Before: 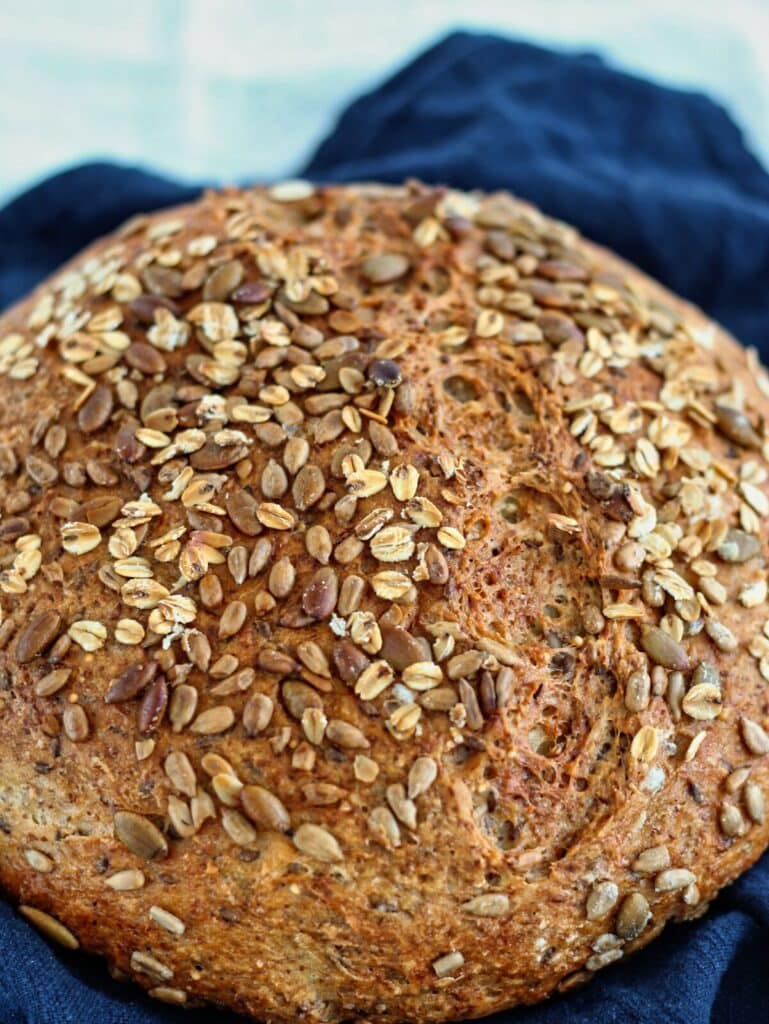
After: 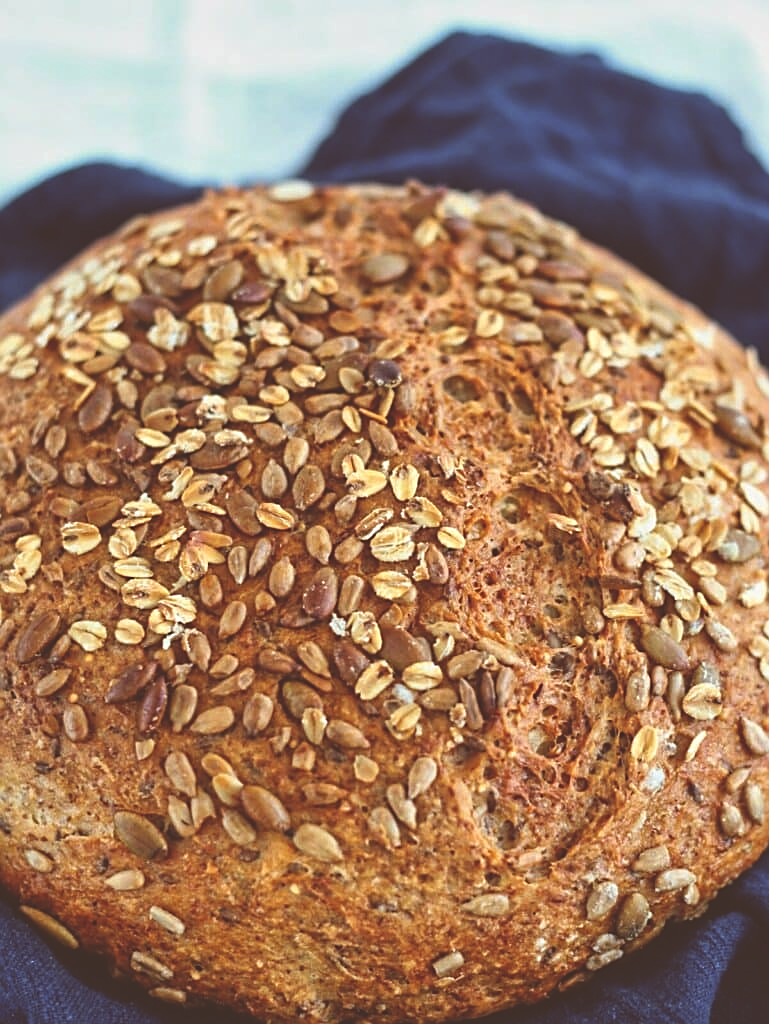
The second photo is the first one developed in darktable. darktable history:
sharpen: on, module defaults
exposure: black level correction -0.041, exposure 0.064 EV, compensate highlight preservation false
white balance: emerald 1
rgb levels: mode RGB, independent channels, levels [[0, 0.5, 1], [0, 0.521, 1], [0, 0.536, 1]]
